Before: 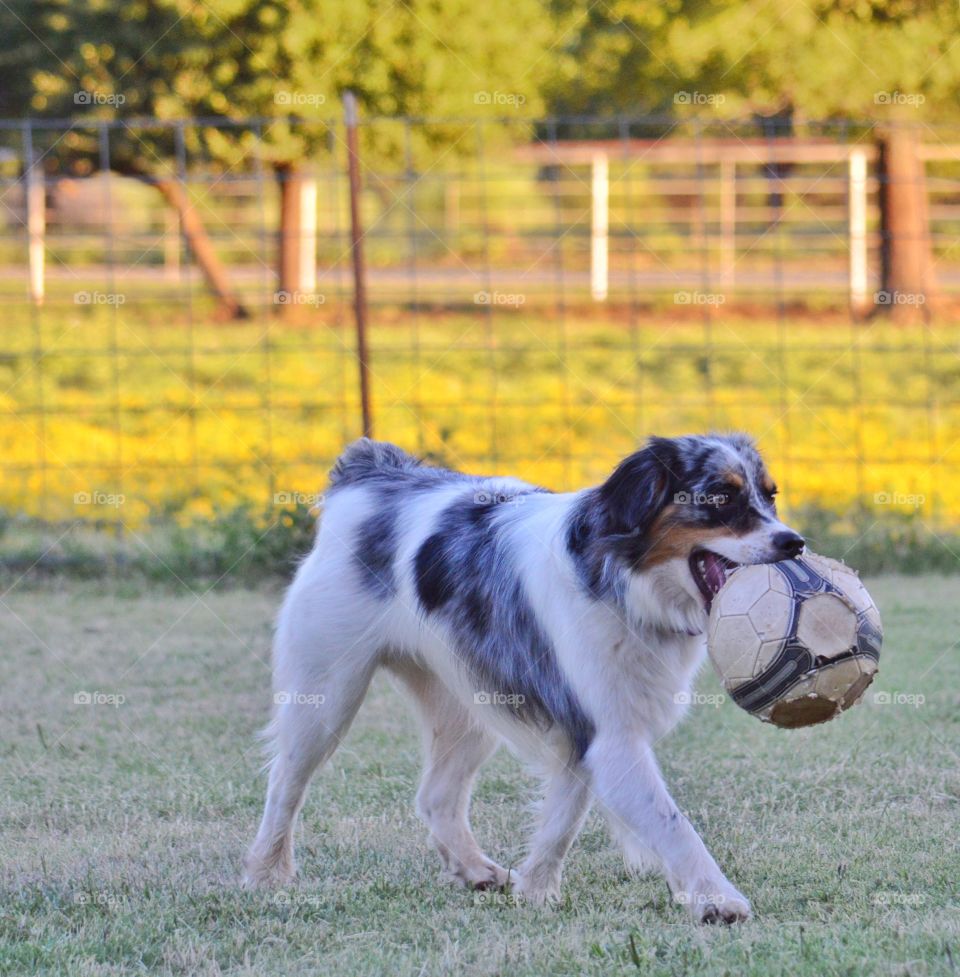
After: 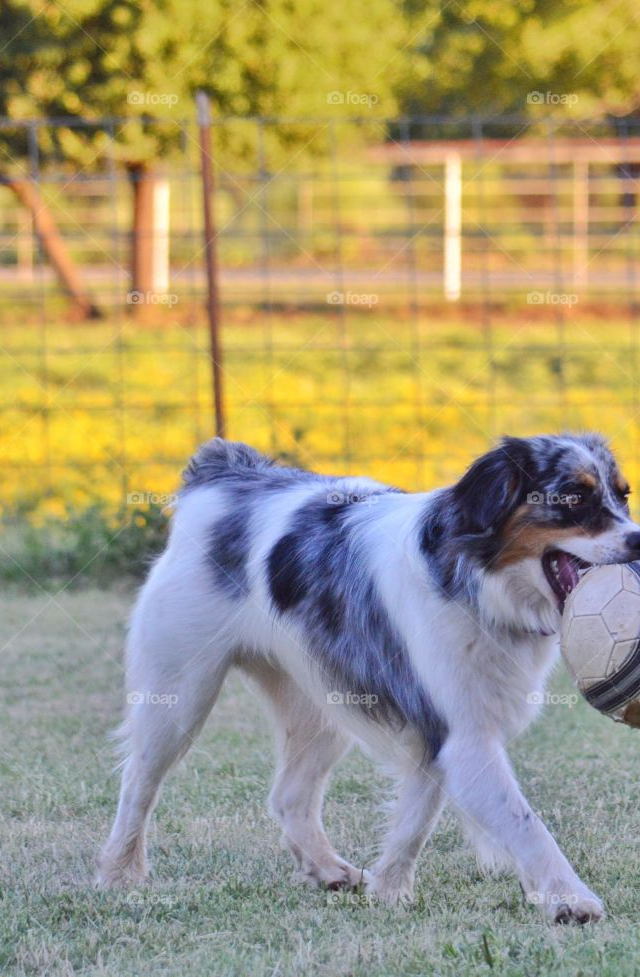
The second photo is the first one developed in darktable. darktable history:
crop: left 15.397%, right 17.857%
